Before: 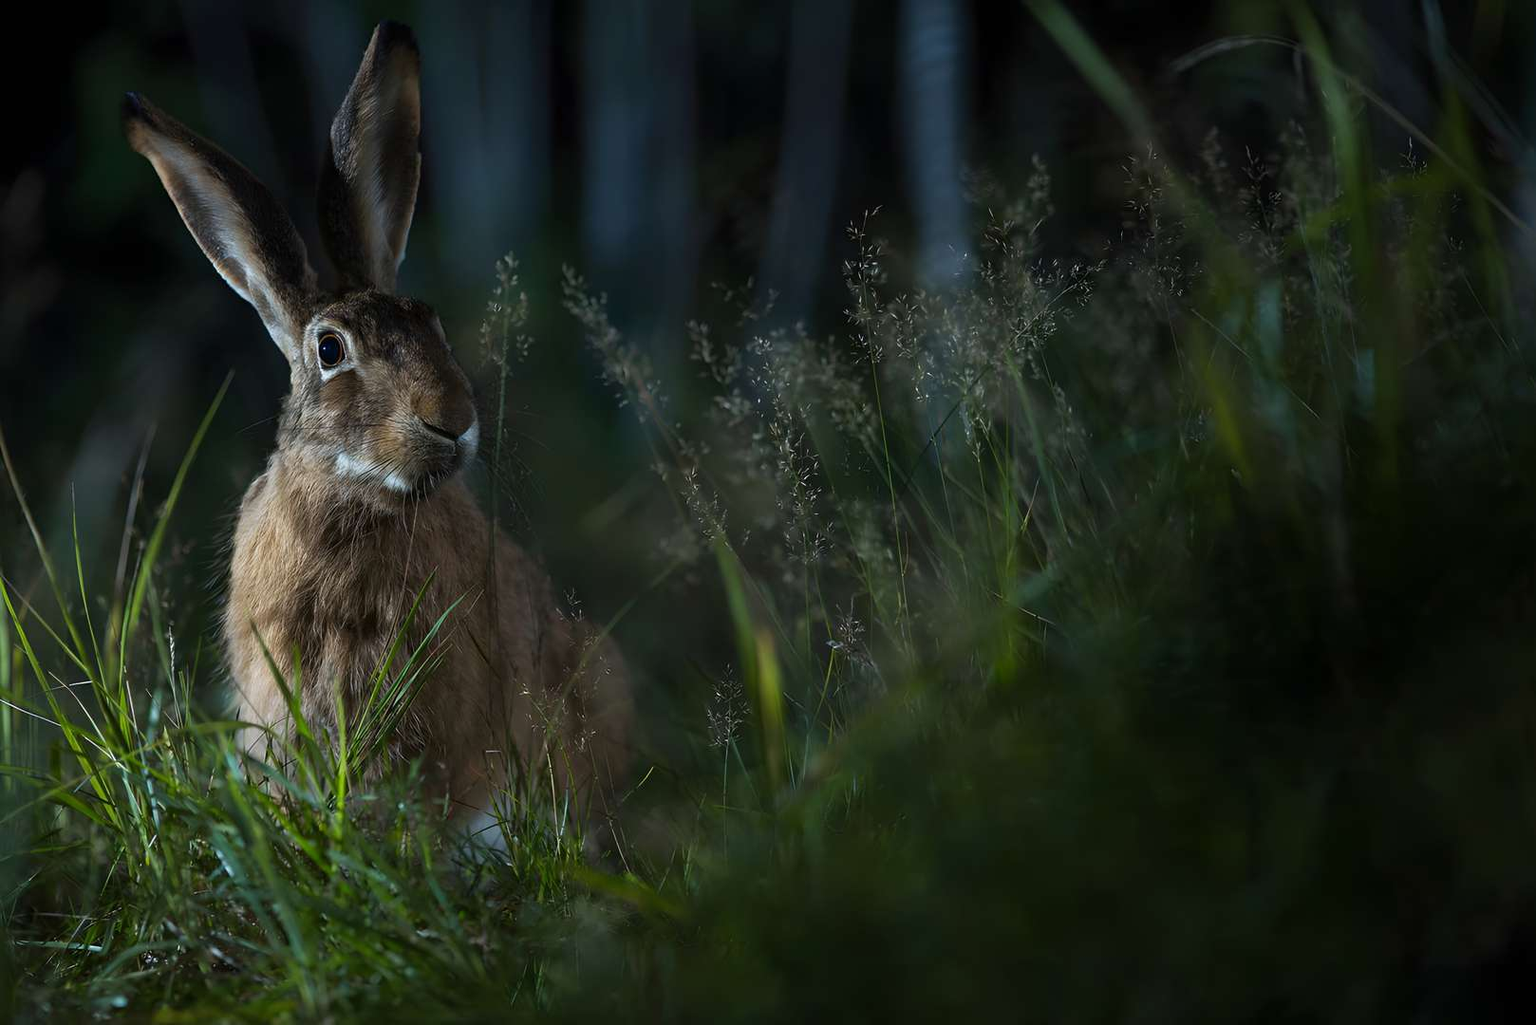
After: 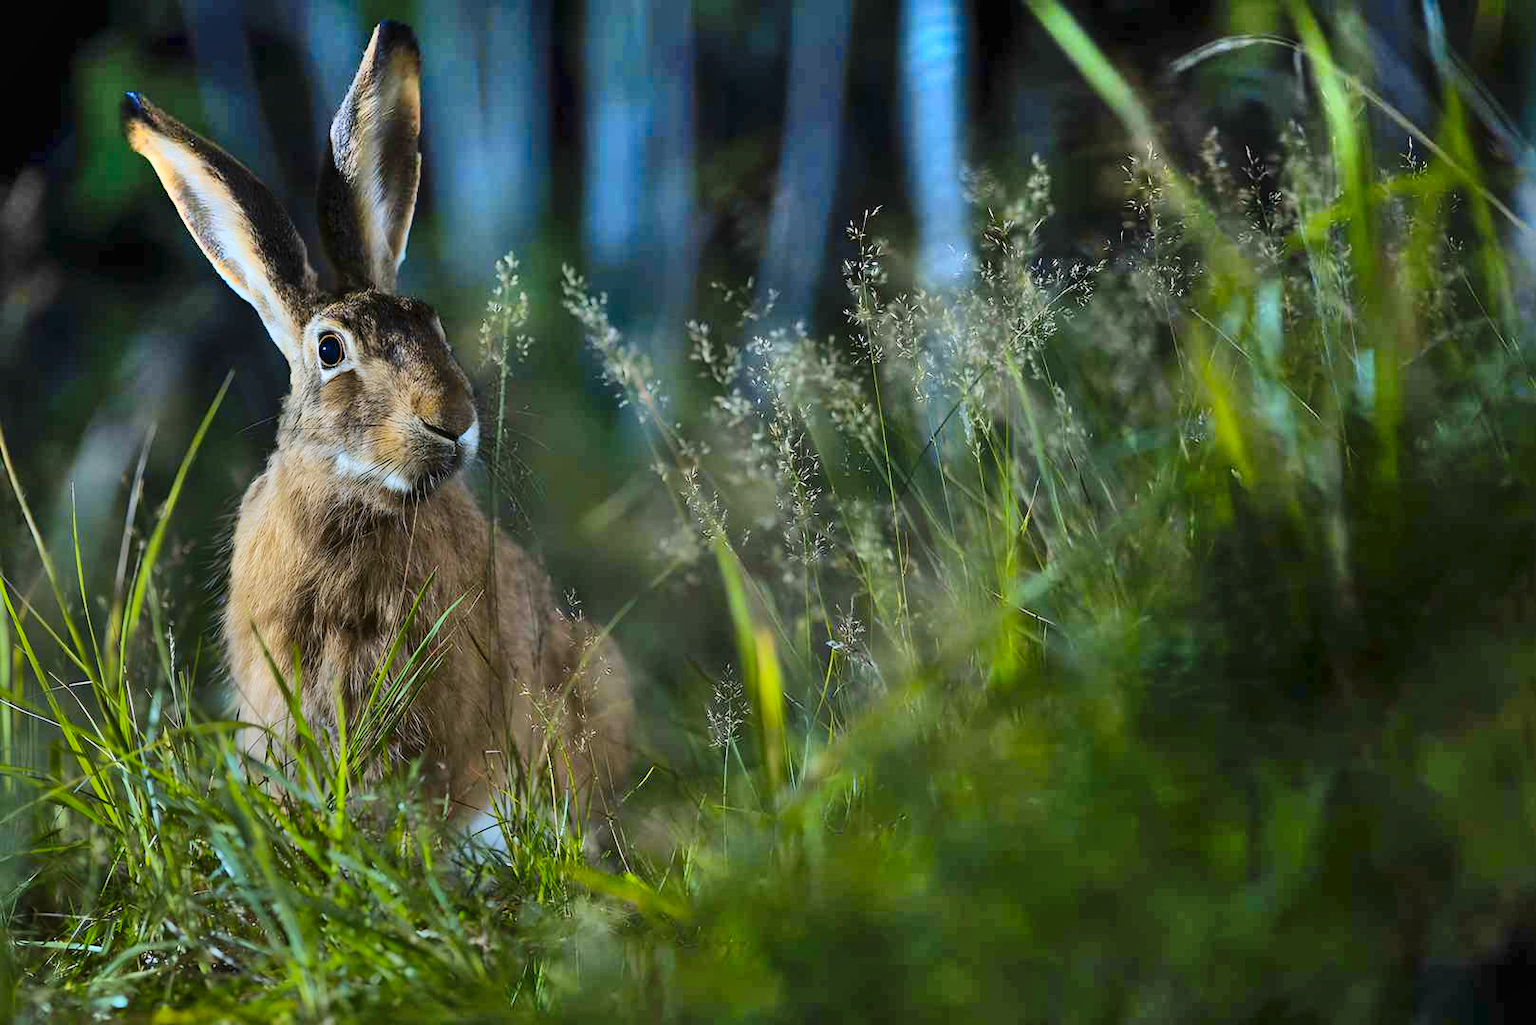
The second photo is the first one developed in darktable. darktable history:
color correction: saturation 1.34
color contrast: green-magenta contrast 0.8, blue-yellow contrast 1.1, unbound 0
shadows and highlights: shadows 75, highlights -25, soften with gaussian
